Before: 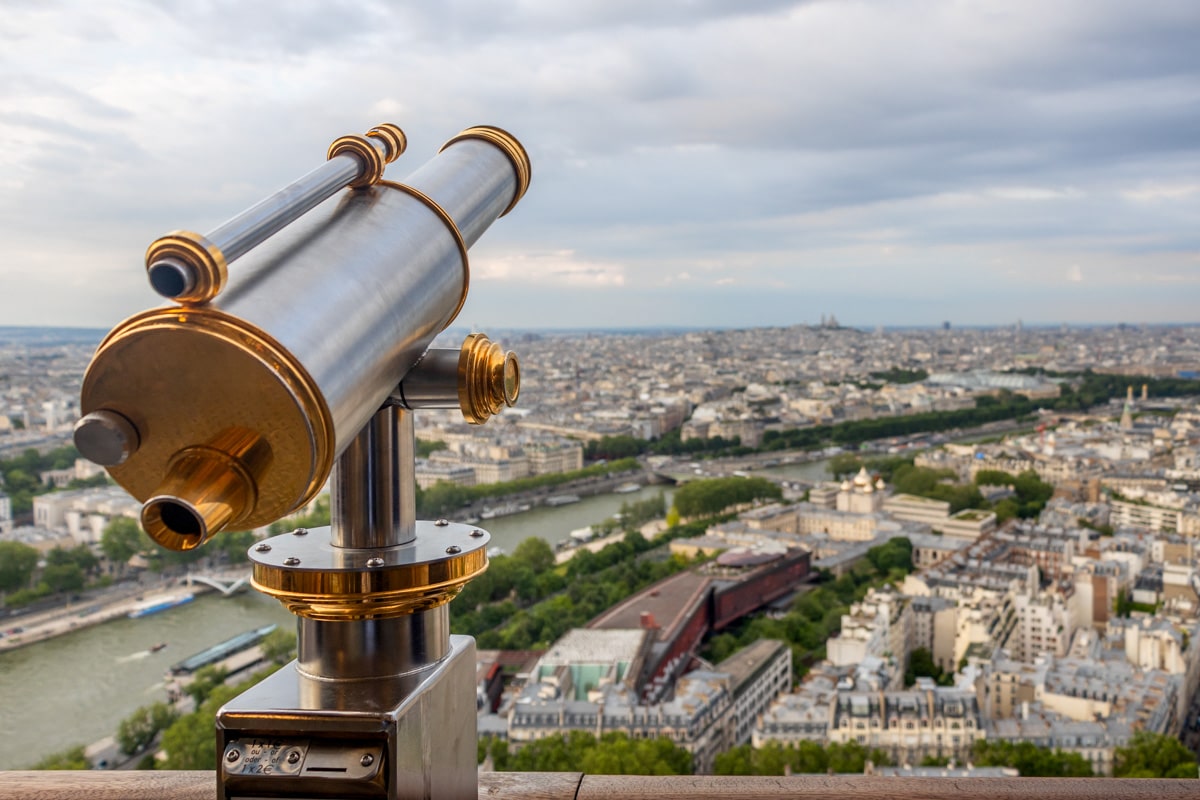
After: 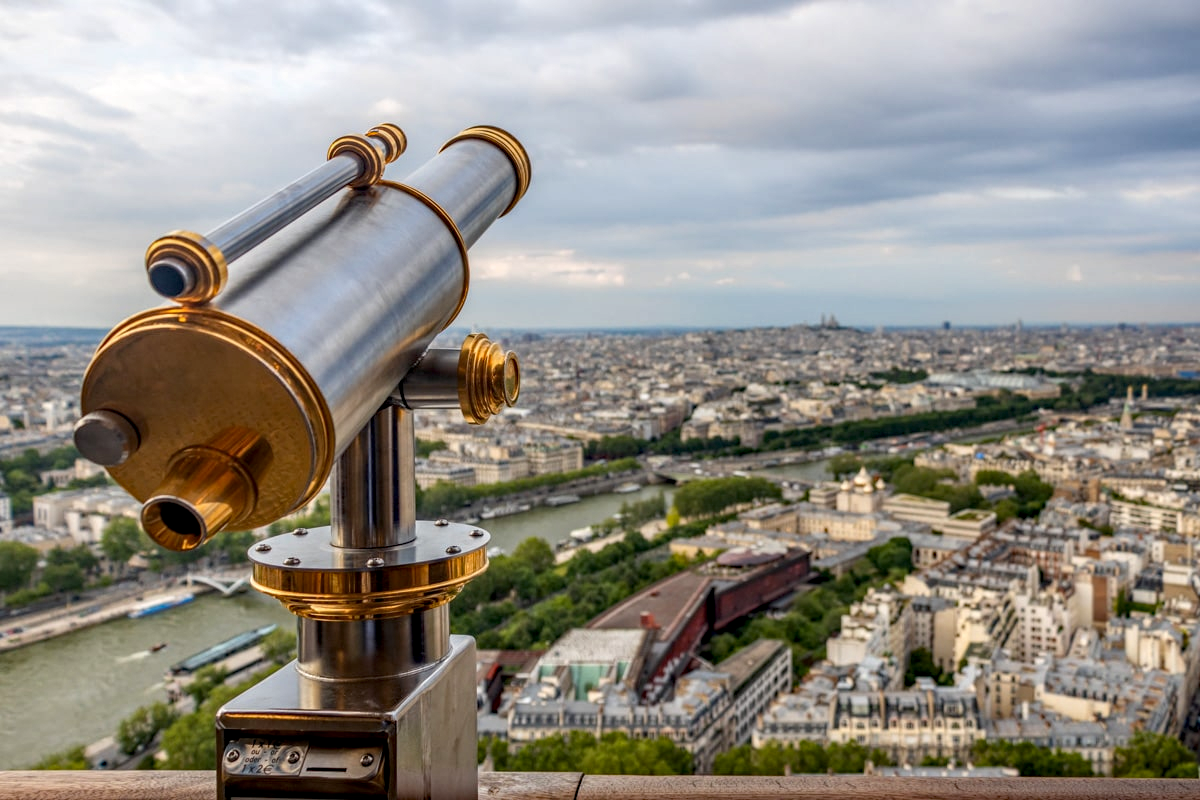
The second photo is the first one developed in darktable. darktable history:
haze removal: strength 0.276, distance 0.251, adaptive false
local contrast: on, module defaults
